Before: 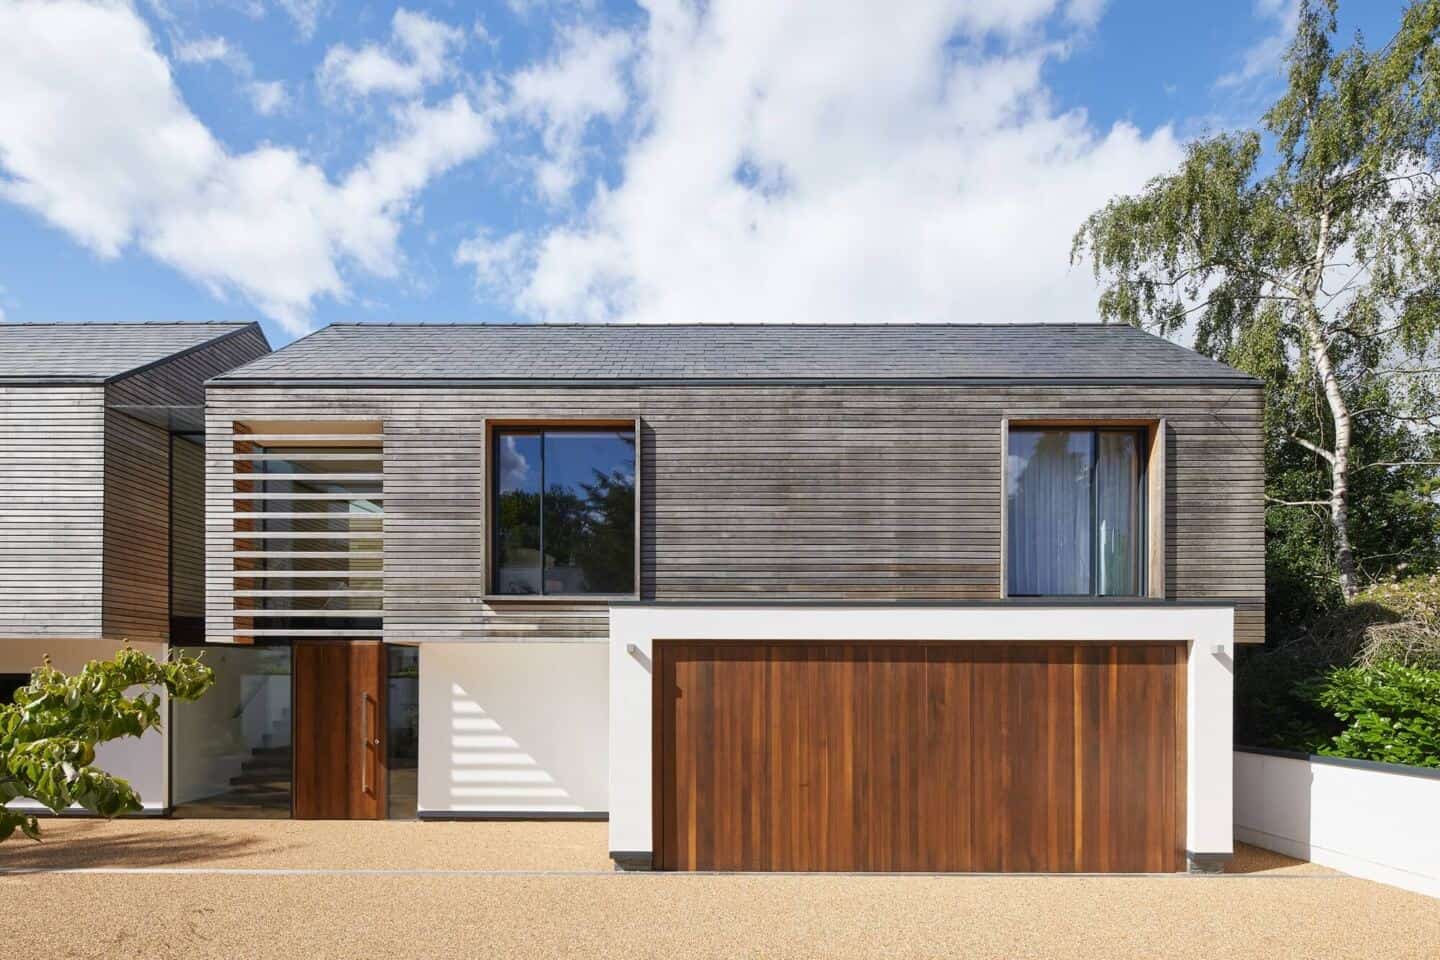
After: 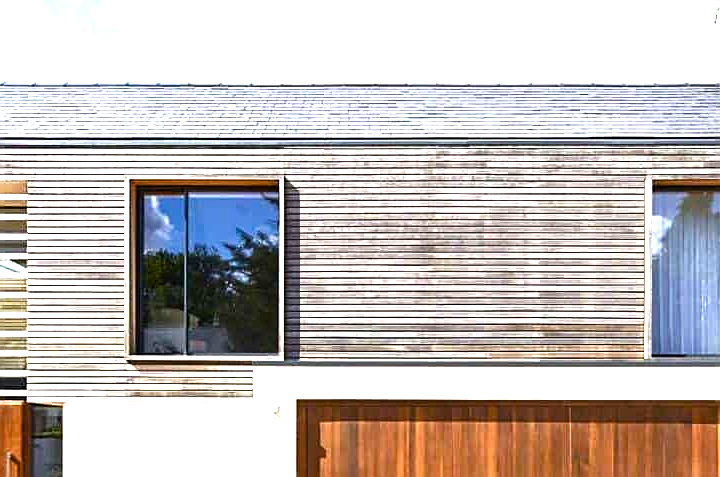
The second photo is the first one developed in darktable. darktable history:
crop: left 24.769%, top 25.055%, right 25.202%, bottom 25.071%
sharpen: on, module defaults
exposure: black level correction 0.001, exposure 0.499 EV, compensate highlight preservation false
color balance rgb: perceptual saturation grading › global saturation 0.27%, perceptual saturation grading › highlights -30.829%, perceptual saturation grading › shadows 19.207%, perceptual brilliance grading › global brilliance 29.927%, global vibrance 25.057%, contrast 20.07%
